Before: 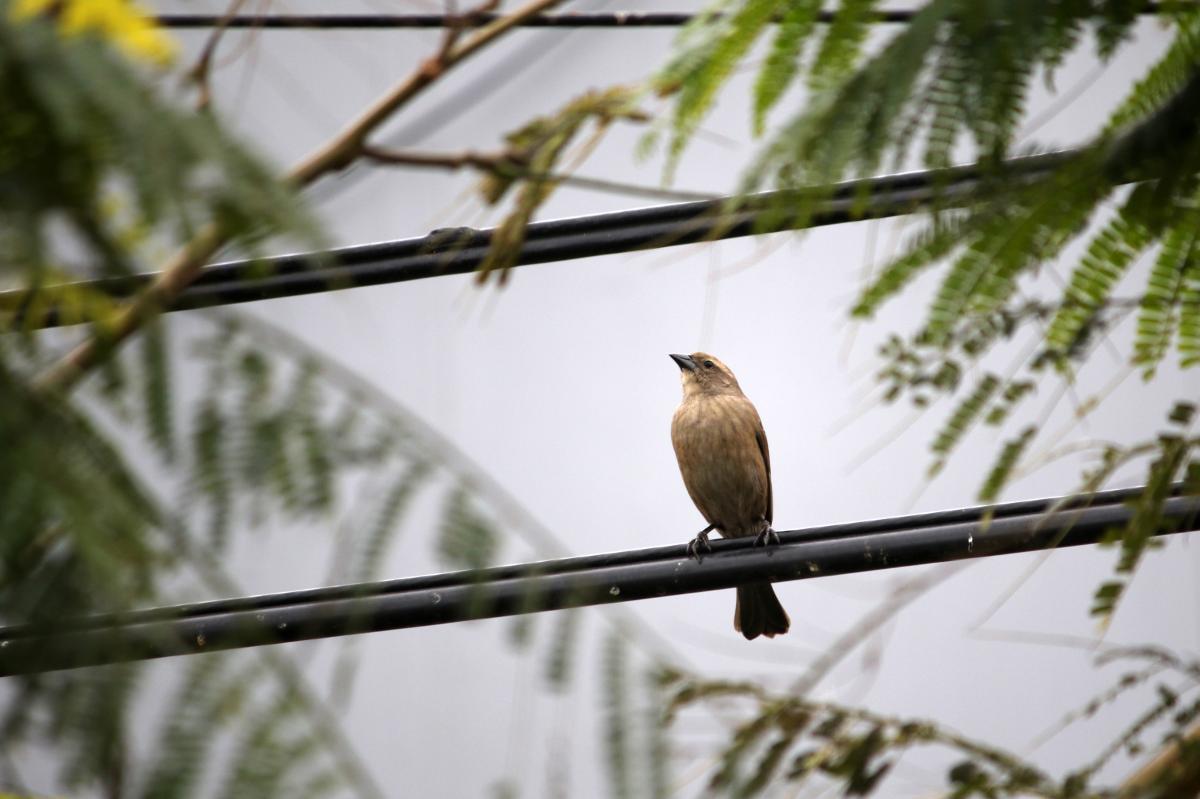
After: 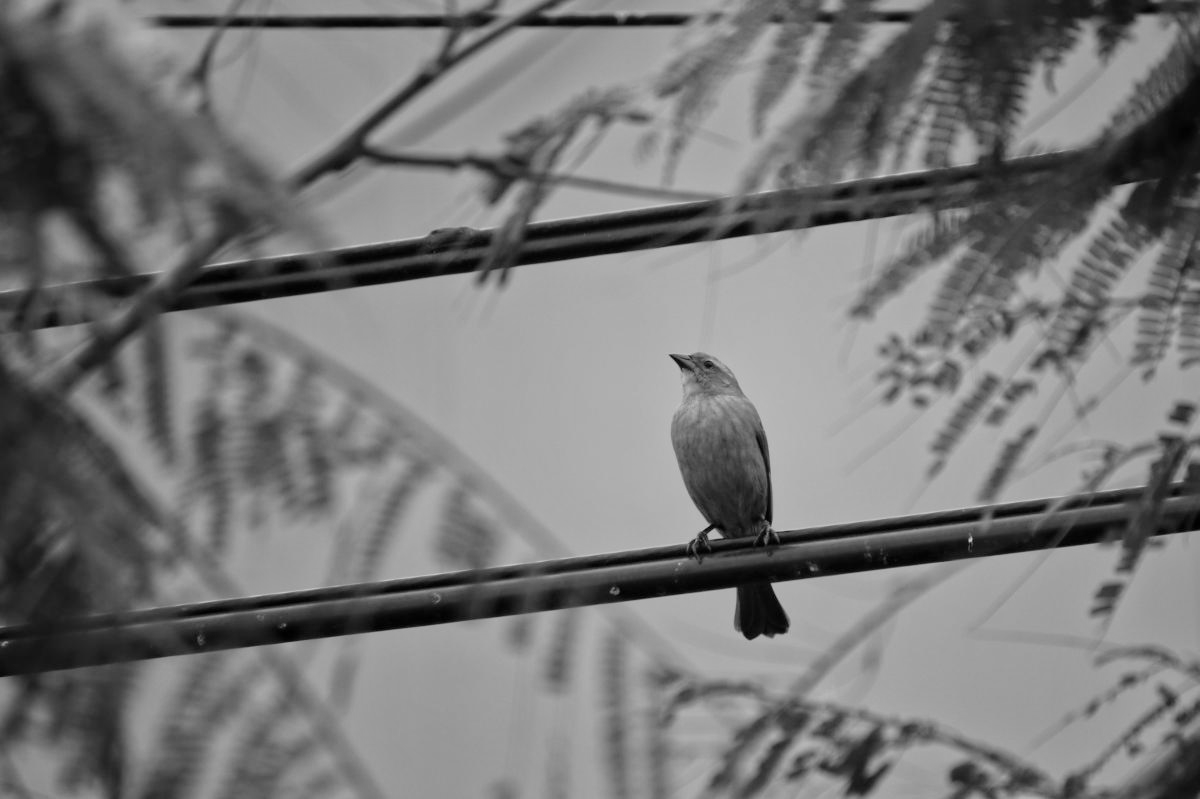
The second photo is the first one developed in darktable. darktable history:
monochrome: on, module defaults
tone equalizer: -8 EV -0.002 EV, -7 EV 0.005 EV, -6 EV -0.008 EV, -5 EV 0.007 EV, -4 EV -0.042 EV, -3 EV -0.233 EV, -2 EV -0.662 EV, -1 EV -0.983 EV, +0 EV -0.969 EV, smoothing diameter 2%, edges refinement/feathering 20, mask exposure compensation -1.57 EV, filter diffusion 5
